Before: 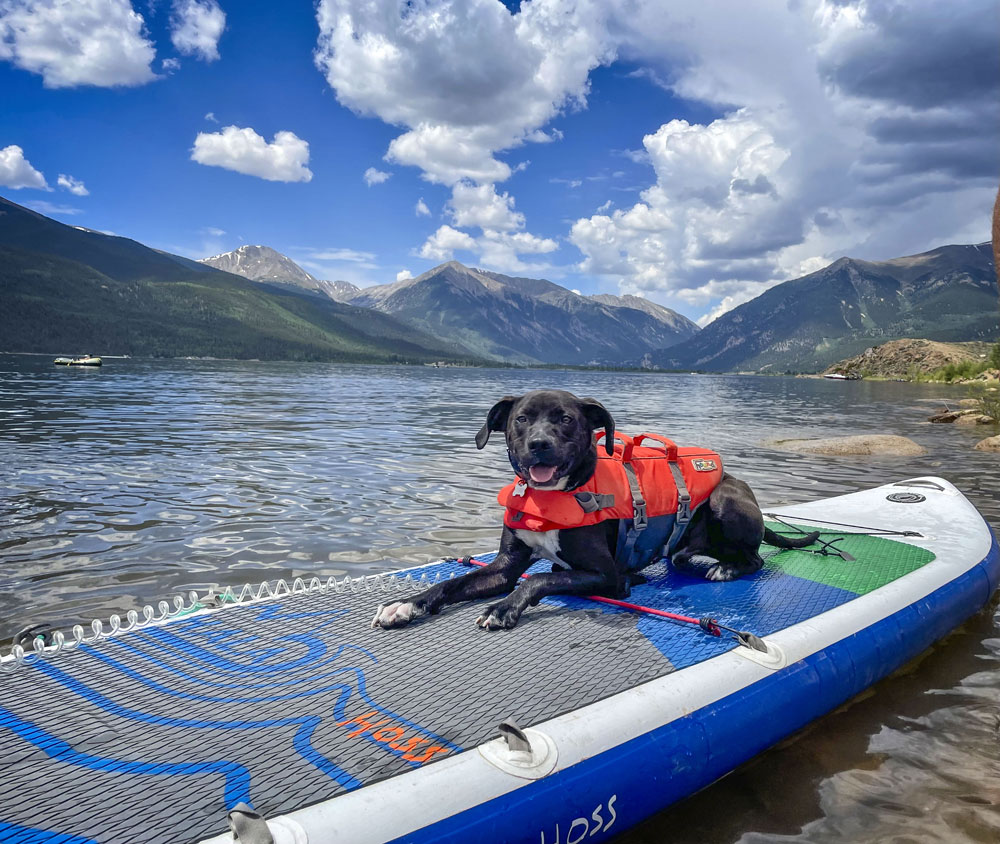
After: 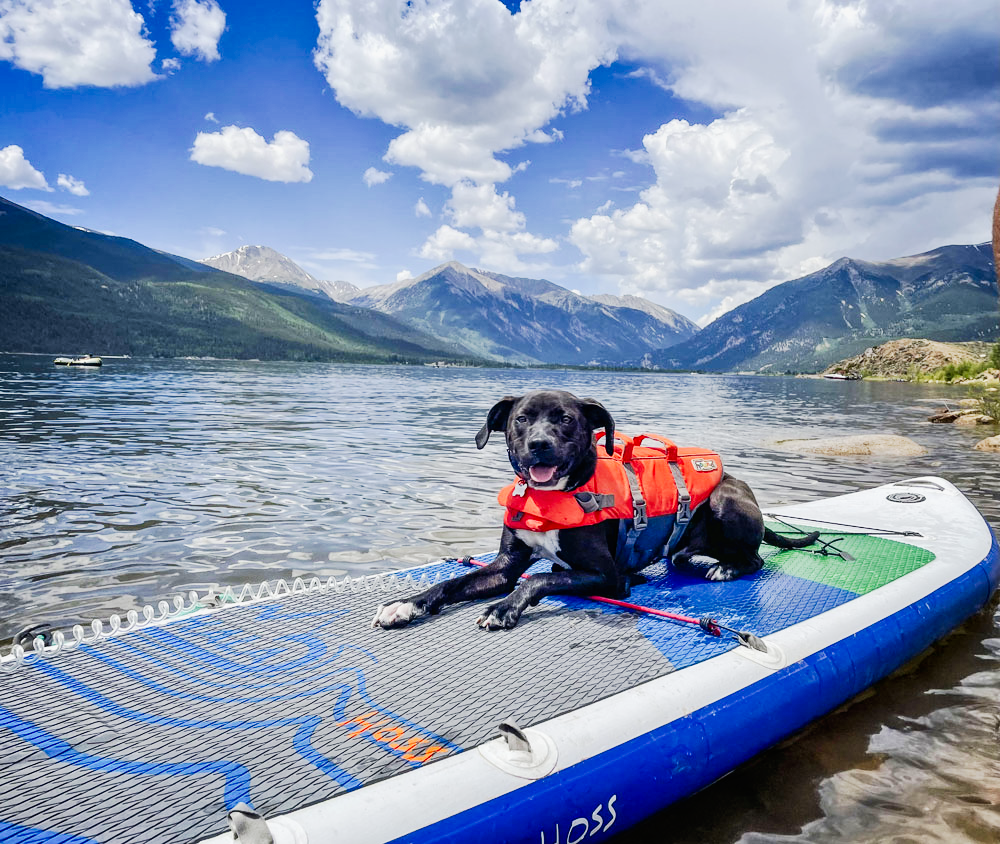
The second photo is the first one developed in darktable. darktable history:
tone curve: curves: ch0 [(0, 0.017) (0.091, 0.046) (0.298, 0.287) (0.439, 0.482) (0.64, 0.729) (0.785, 0.817) (0.995, 0.917)]; ch1 [(0, 0) (0.384, 0.365) (0.463, 0.447) (0.486, 0.474) (0.503, 0.497) (0.526, 0.52) (0.555, 0.564) (0.578, 0.595) (0.638, 0.644) (0.766, 0.773) (1, 1)]; ch2 [(0, 0) (0.374, 0.344) (0.449, 0.434) (0.501, 0.501) (0.528, 0.519) (0.569, 0.589) (0.61, 0.646) (0.666, 0.688) (1, 1)], preserve colors none
exposure: exposure 0.295 EV, compensate exposure bias true, compensate highlight preservation false
local contrast: highlights 107%, shadows 99%, detail 119%, midtone range 0.2
